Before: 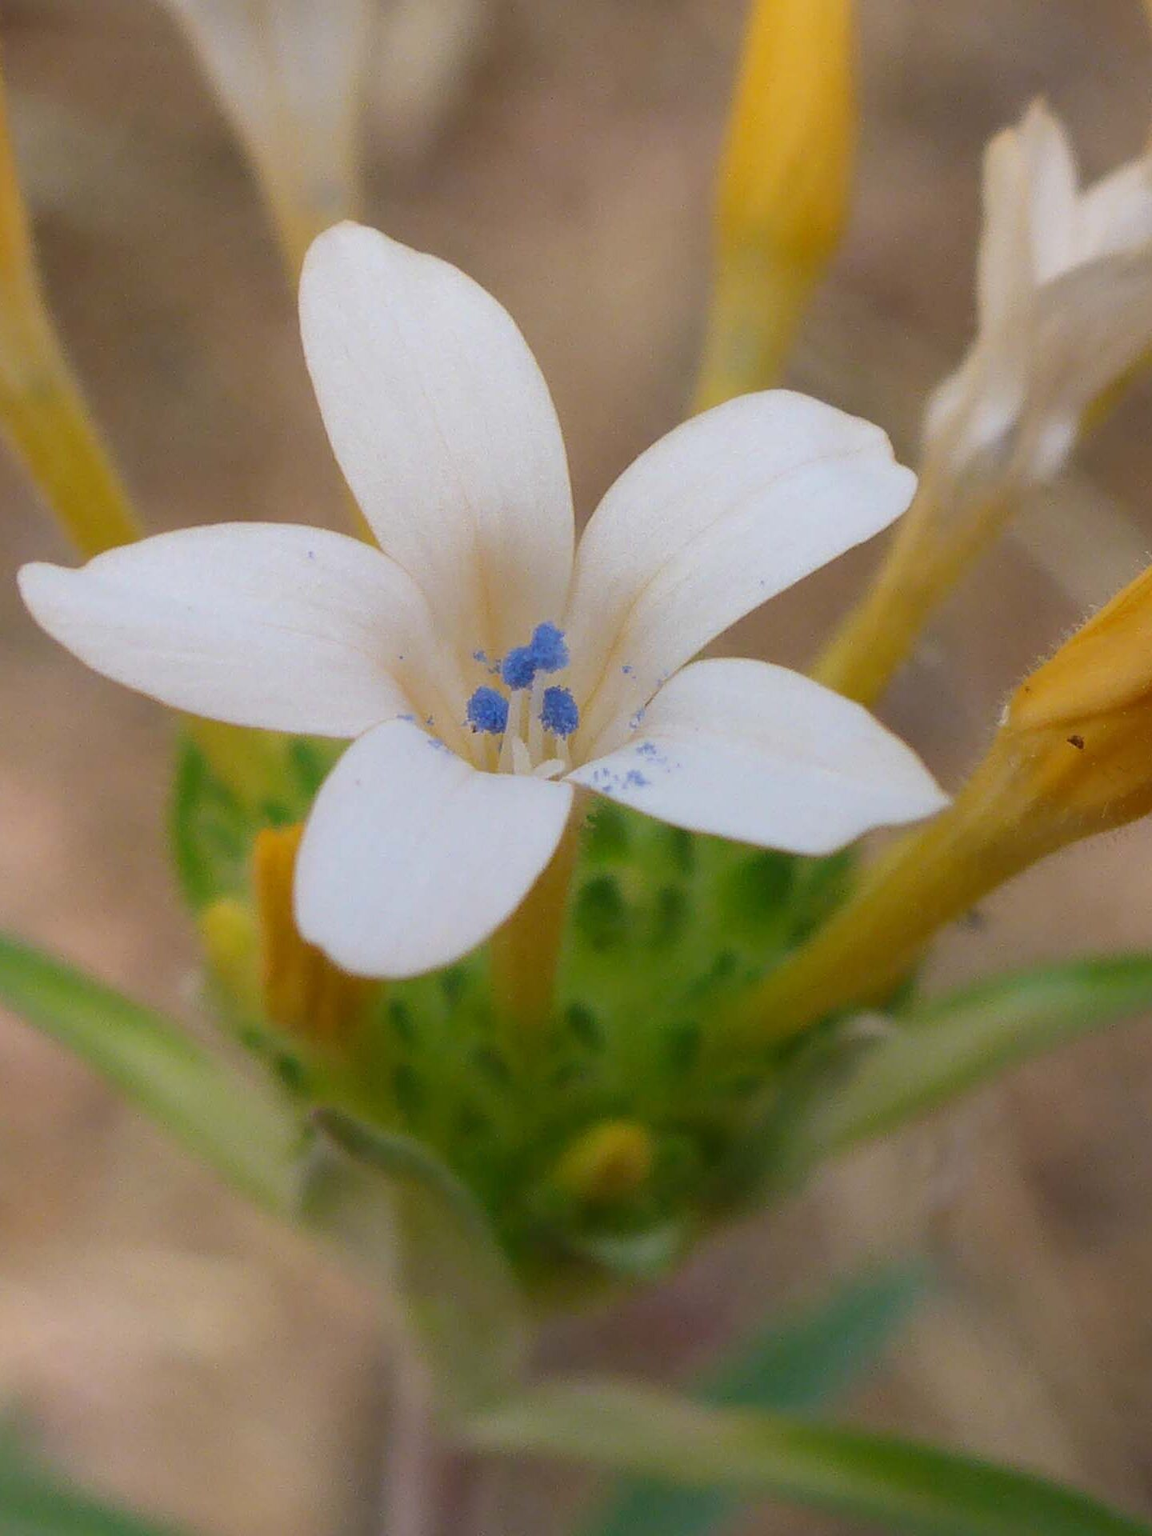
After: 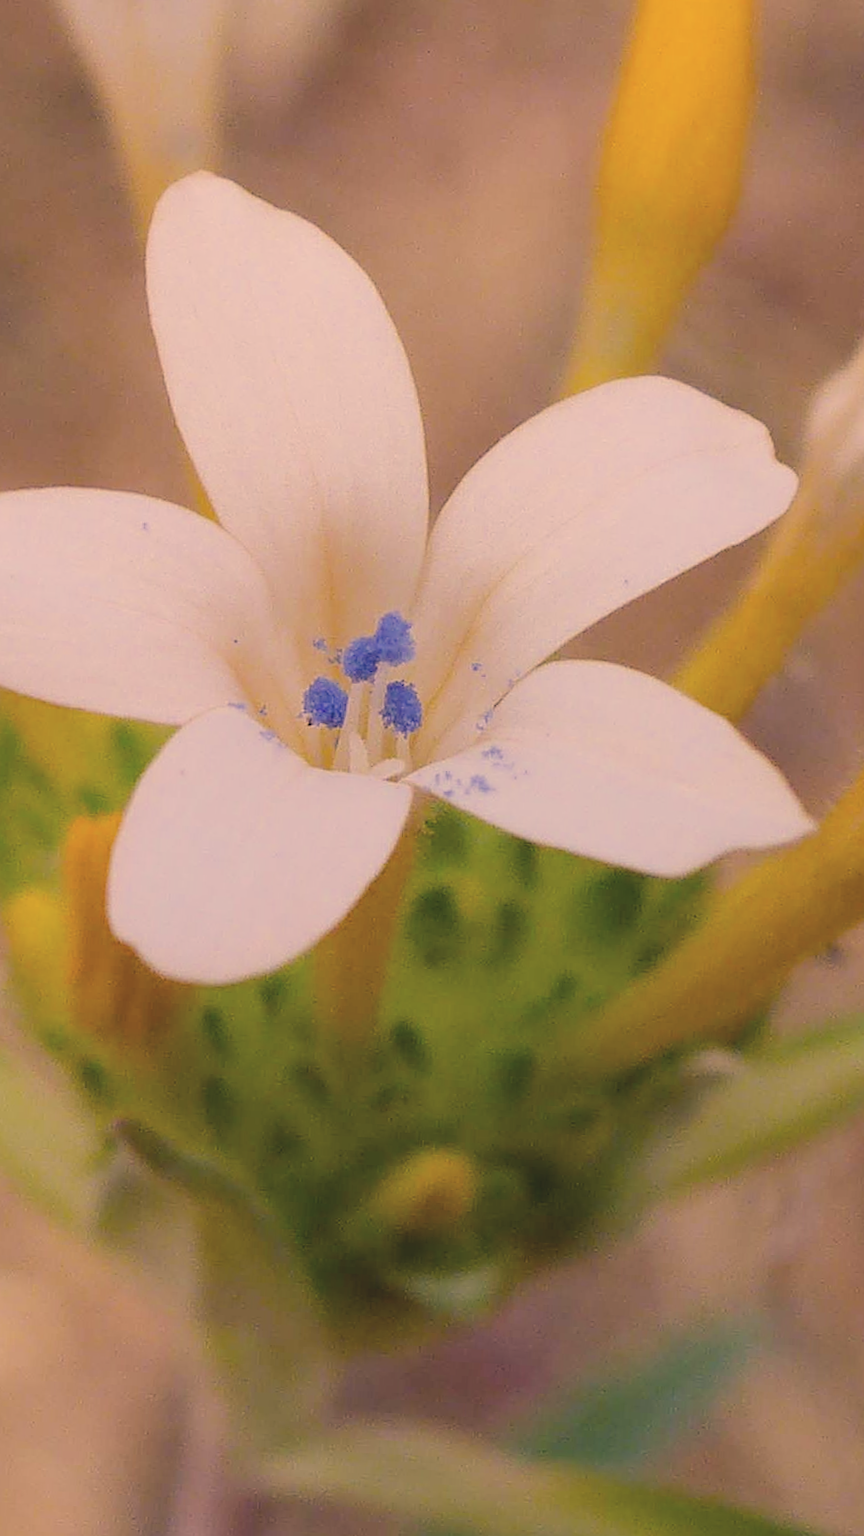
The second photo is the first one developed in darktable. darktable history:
color balance rgb: linear chroma grading › global chroma 23.026%, perceptual saturation grading › global saturation 0.759%, perceptual brilliance grading › global brilliance 11.662%, global vibrance 6.866%, saturation formula JzAzBz (2021)
filmic rgb: black relative exposure -7.65 EV, white relative exposure 4.56 EV, hardness 3.61, contrast in shadows safe
color correction: highlights a* 20.2, highlights b* 27.17, shadows a* 3.36, shadows b* -16.93, saturation 0.736
crop and rotate: angle -3.04°, left 13.966%, top 0.03%, right 11.05%, bottom 0.076%
sharpen: on, module defaults
exposure: exposure 0.178 EV, compensate exposure bias true, compensate highlight preservation false
